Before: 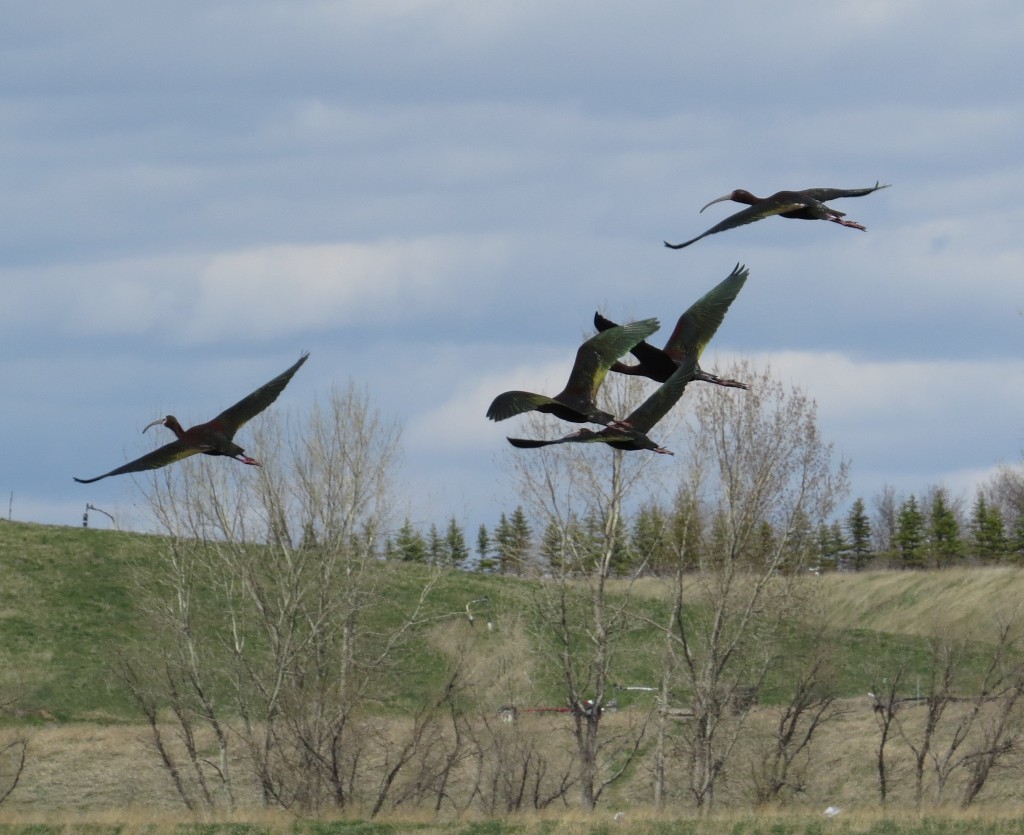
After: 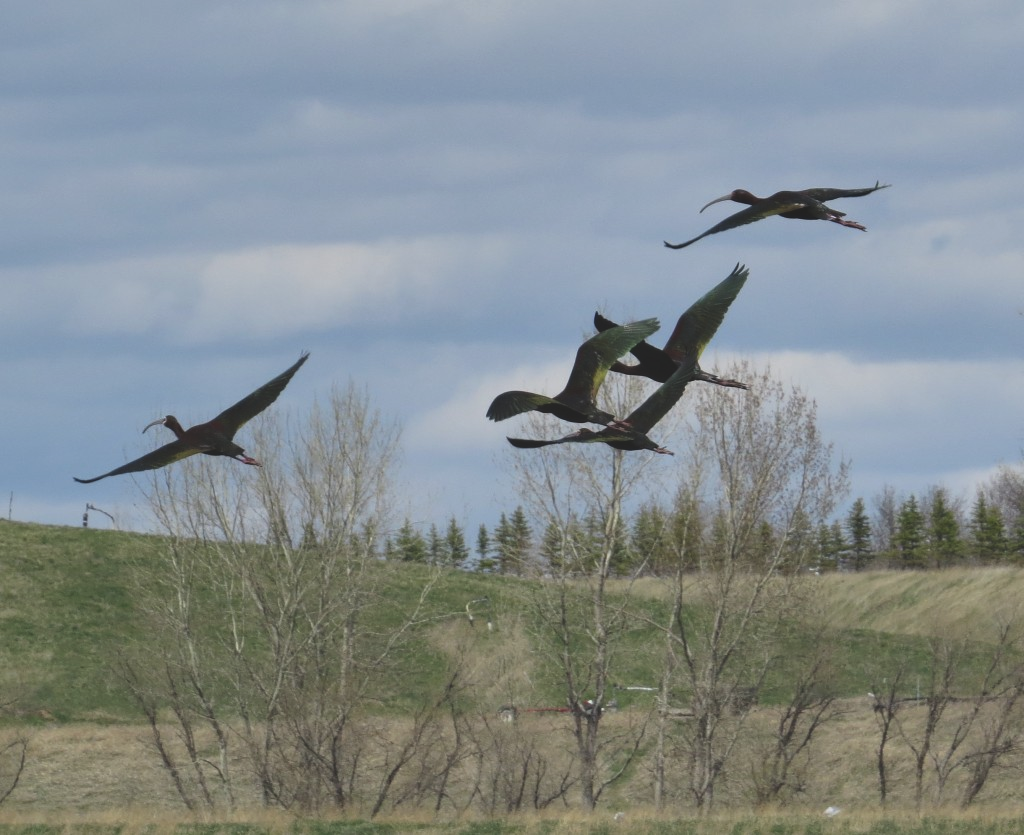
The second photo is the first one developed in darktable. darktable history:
shadows and highlights: shadows 25, highlights -48, soften with gaussian
exposure: black level correction -0.015, compensate highlight preservation false
